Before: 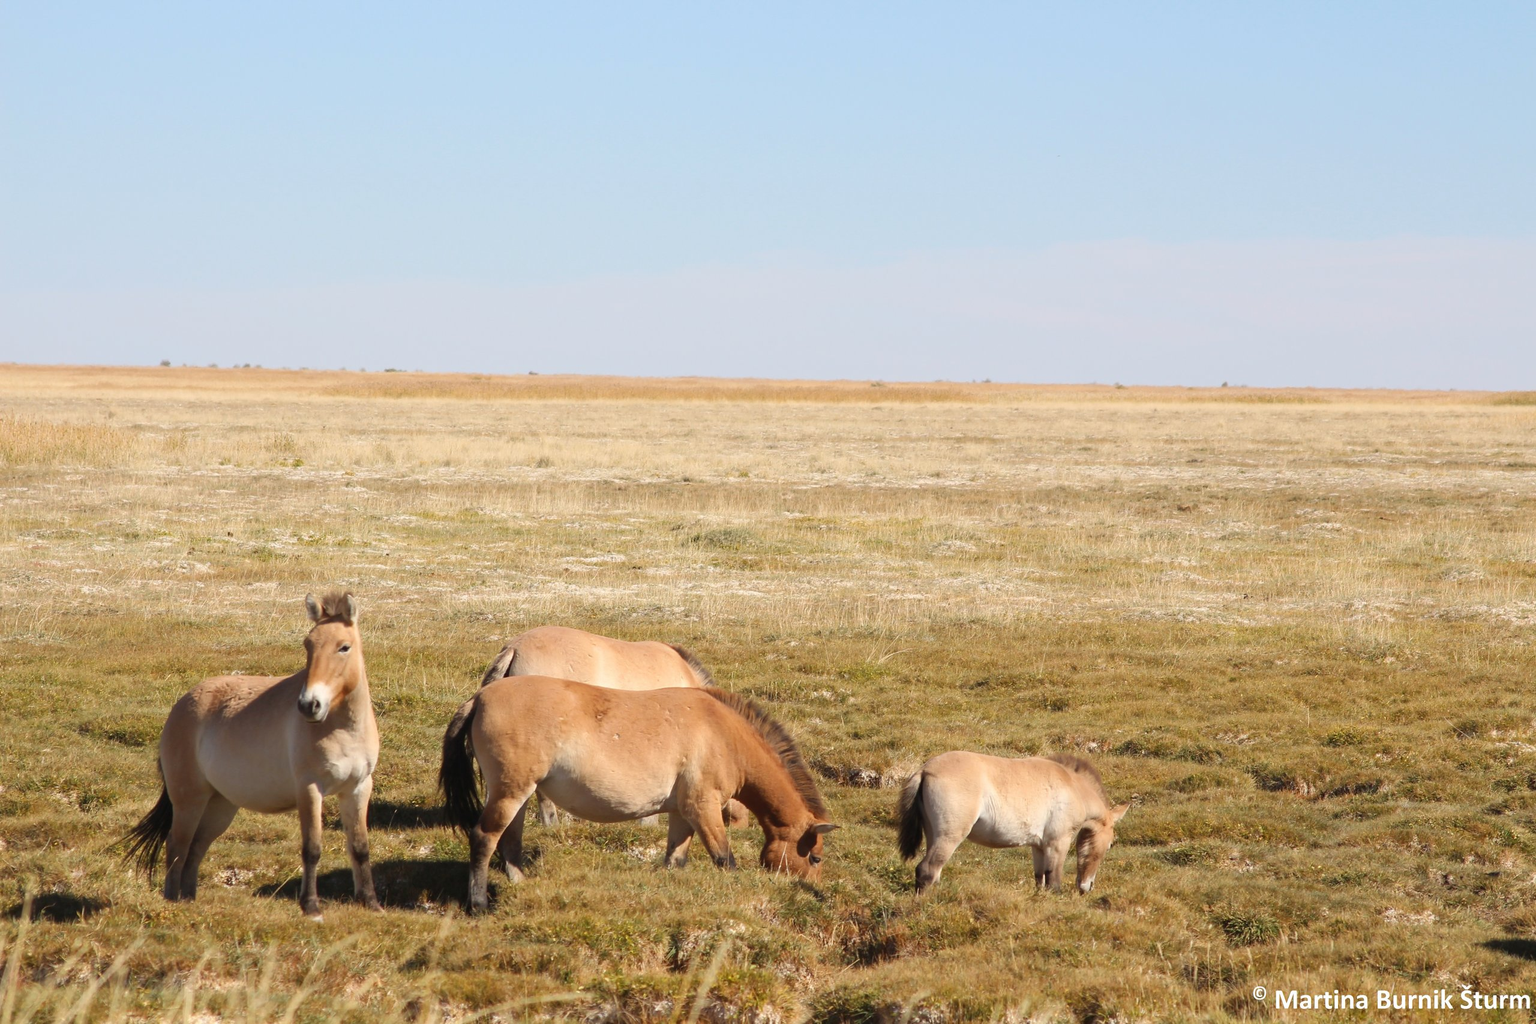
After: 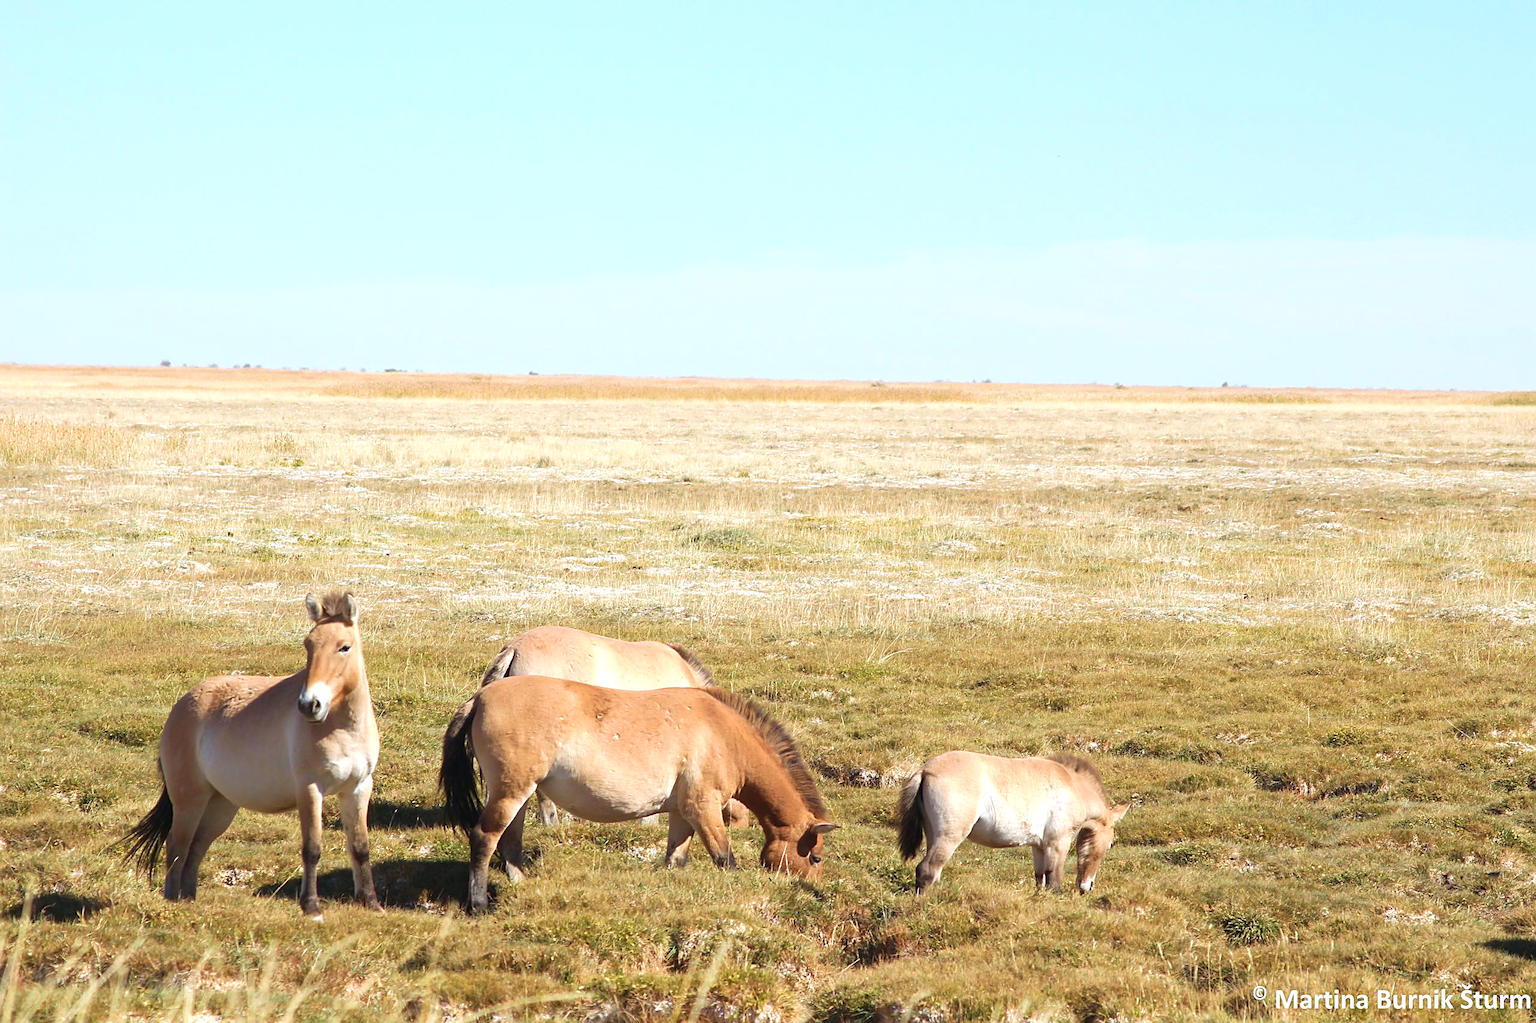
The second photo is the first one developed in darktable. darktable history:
exposure: black level correction 0.001, exposure 0.5 EV, compensate exposure bias true, compensate highlight preservation false
color calibration: illuminant custom, x 0.368, y 0.373, temperature 4330.32 K
velvia: on, module defaults
sharpen: on, module defaults
